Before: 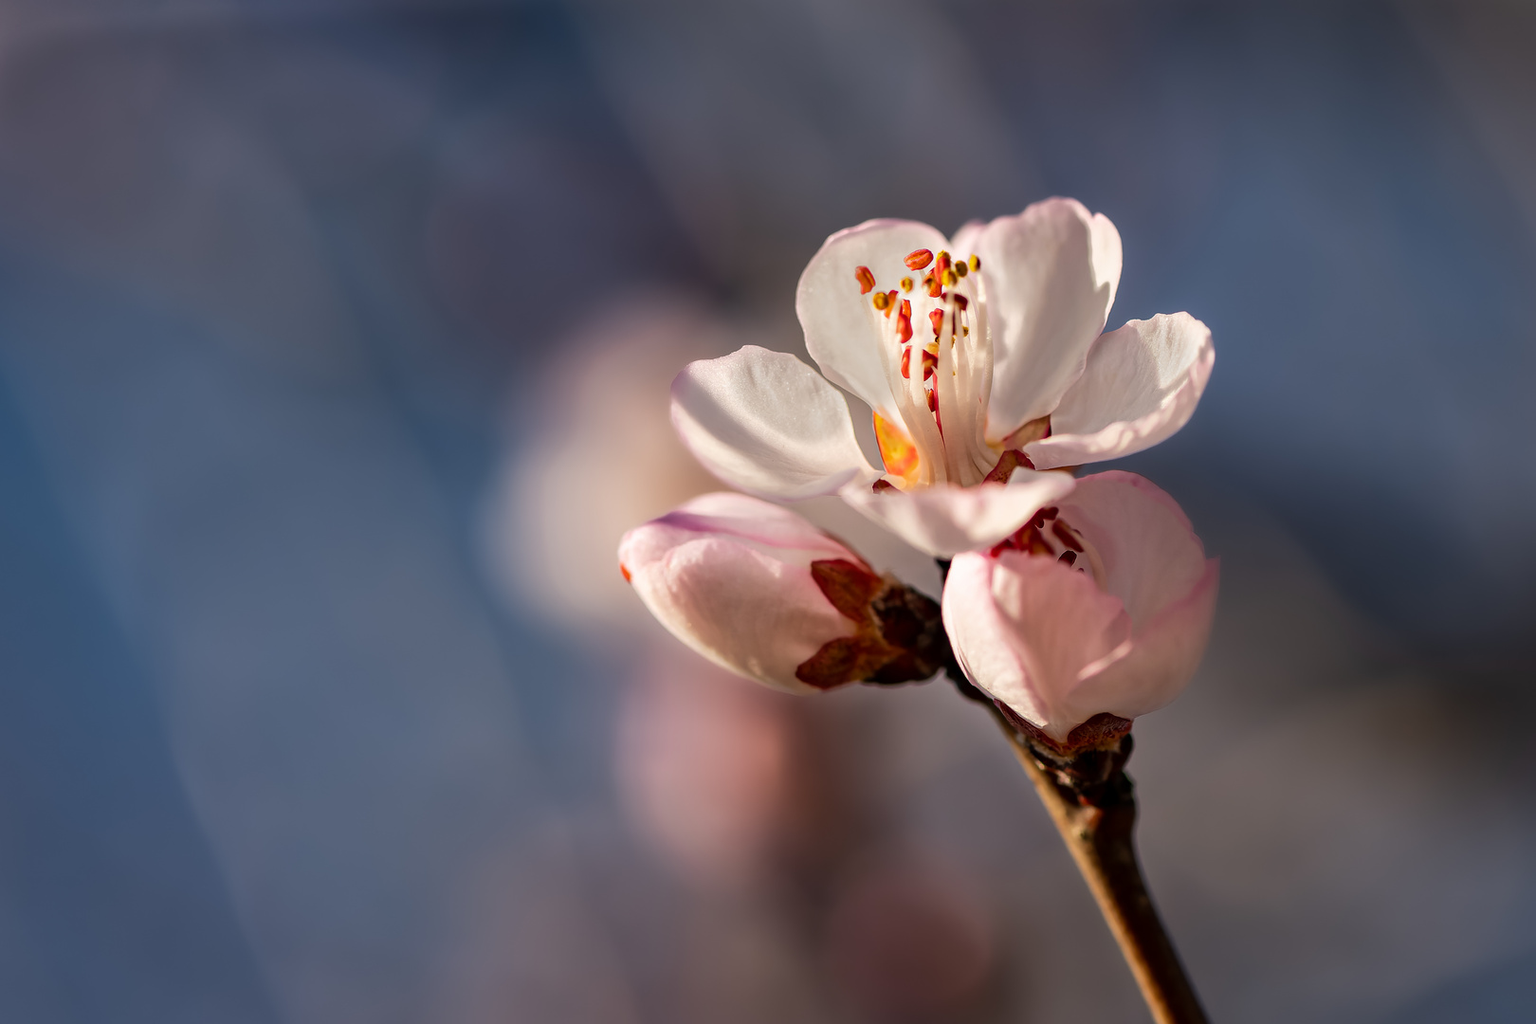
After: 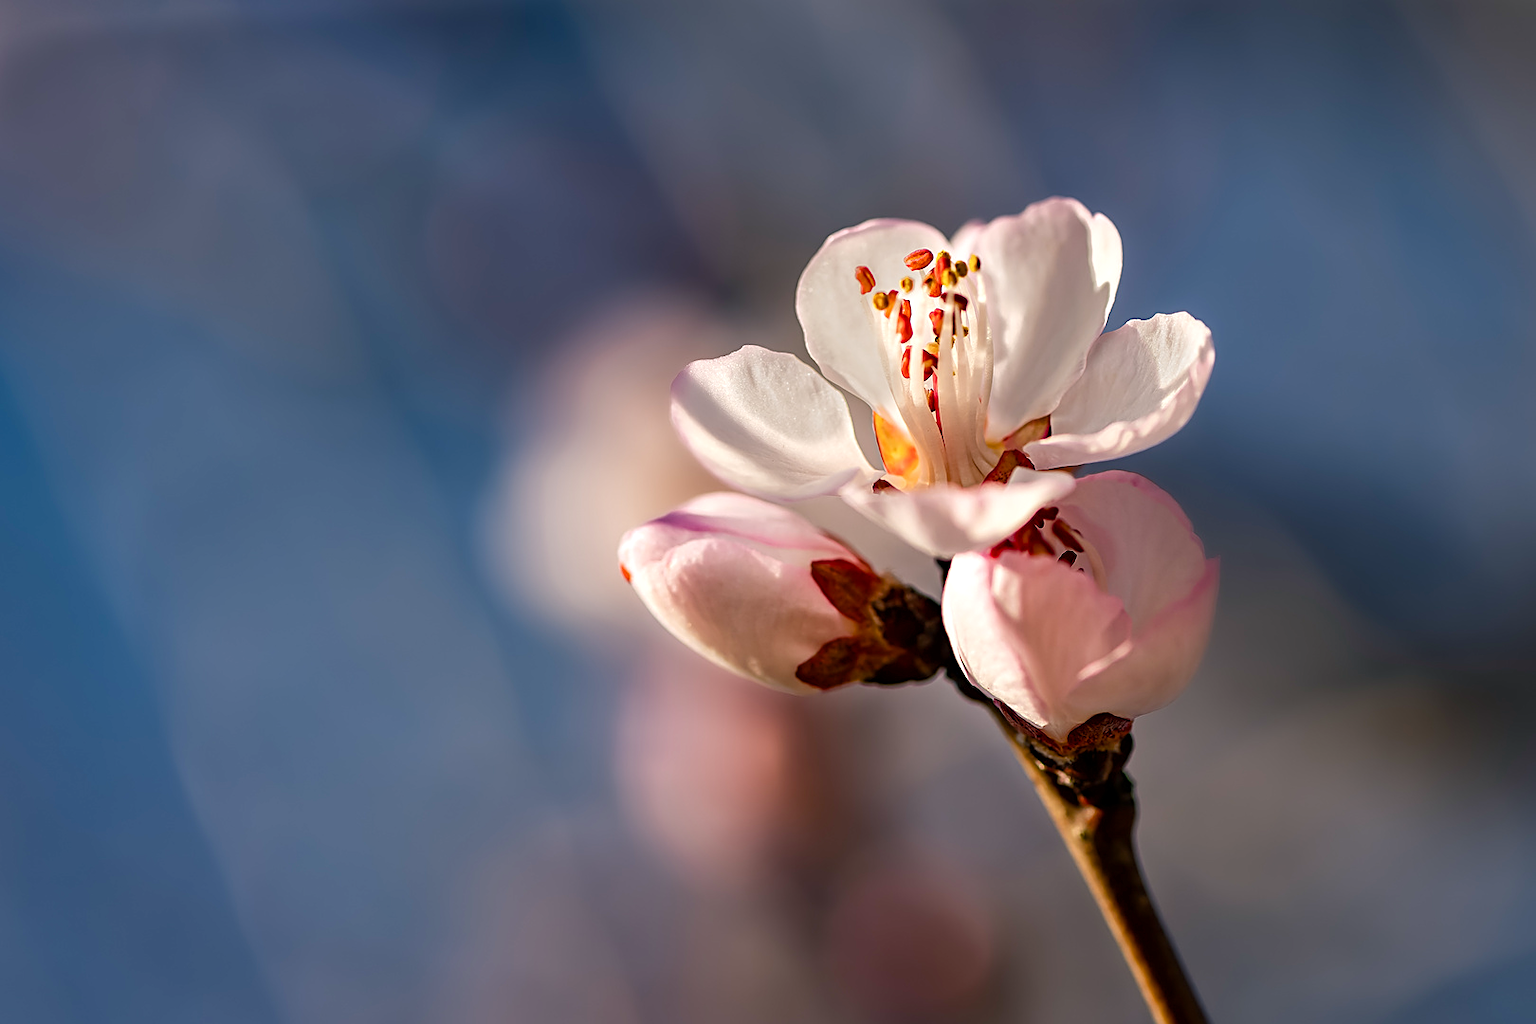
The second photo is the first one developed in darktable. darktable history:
color balance rgb: shadows lift › chroma 2.025%, shadows lift › hue 215.82°, perceptual saturation grading › global saturation 20%, perceptual saturation grading › highlights -25.615%, perceptual saturation grading › shadows 25.252%
exposure: exposure 0.203 EV, compensate highlight preservation false
sharpen: on, module defaults
